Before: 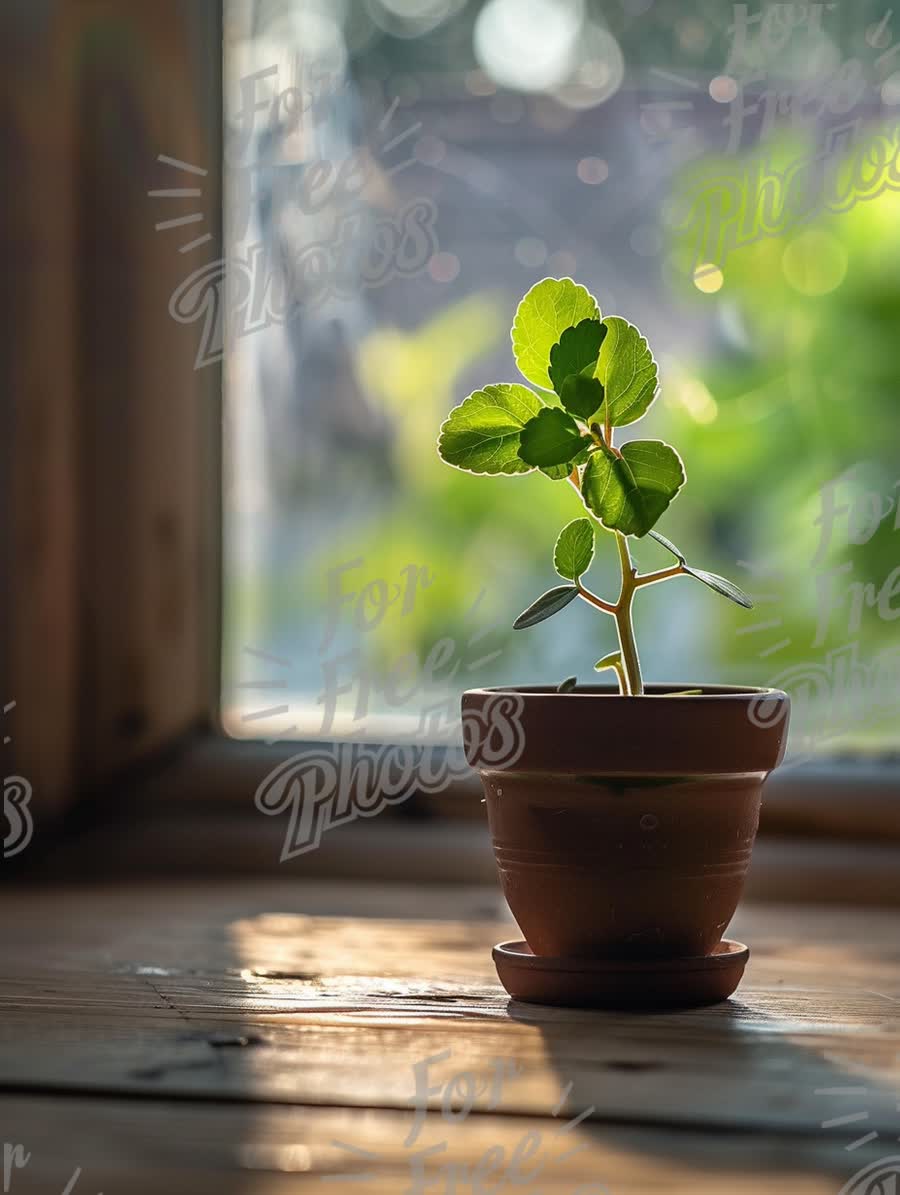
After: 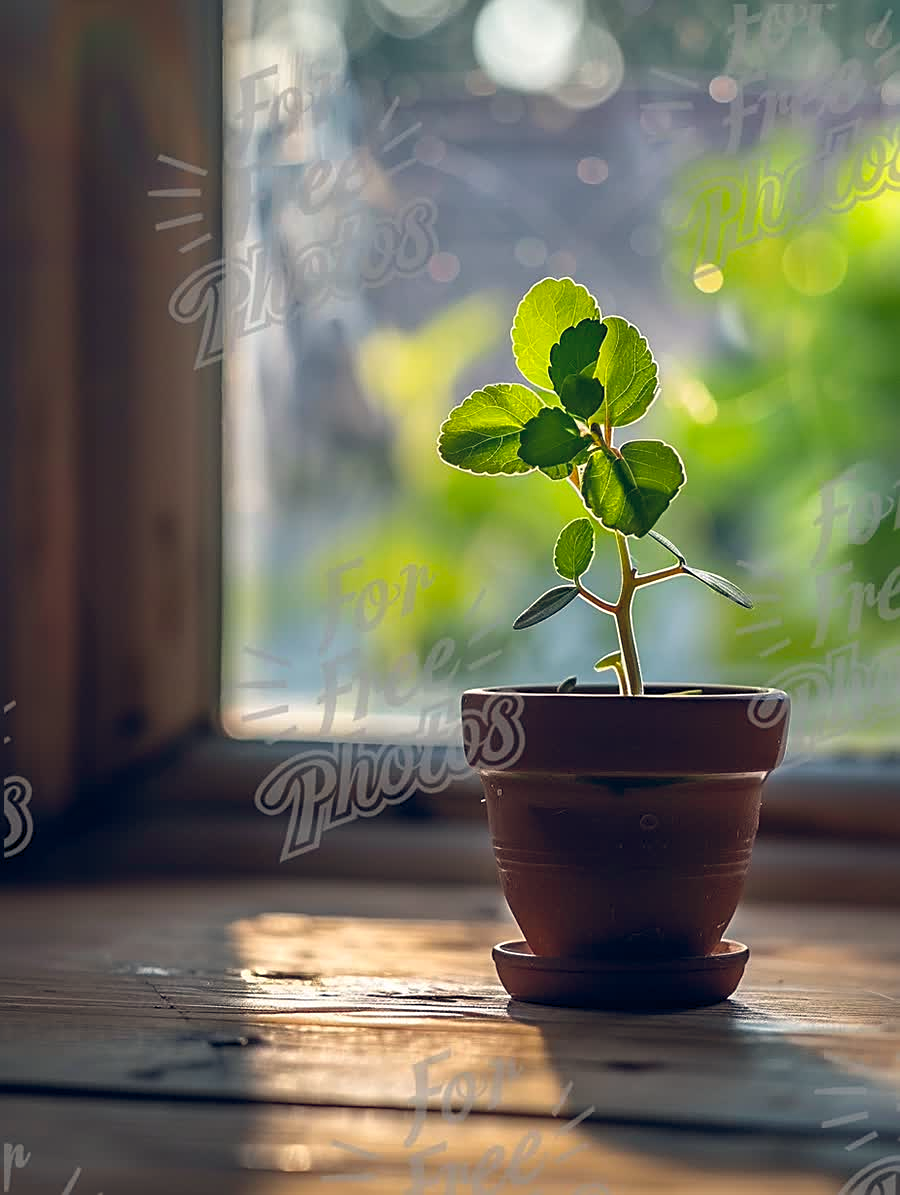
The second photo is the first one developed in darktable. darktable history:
sharpen: on, module defaults
exposure: black level correction 0, compensate exposure bias true, compensate highlight preservation false
color balance rgb: shadows lift › hue 87.51°, highlights gain › chroma 0.68%, highlights gain › hue 55.1°, global offset › chroma 0.13%, global offset › hue 253.66°, linear chroma grading › global chroma 0.5%, perceptual saturation grading › global saturation 16.38%
